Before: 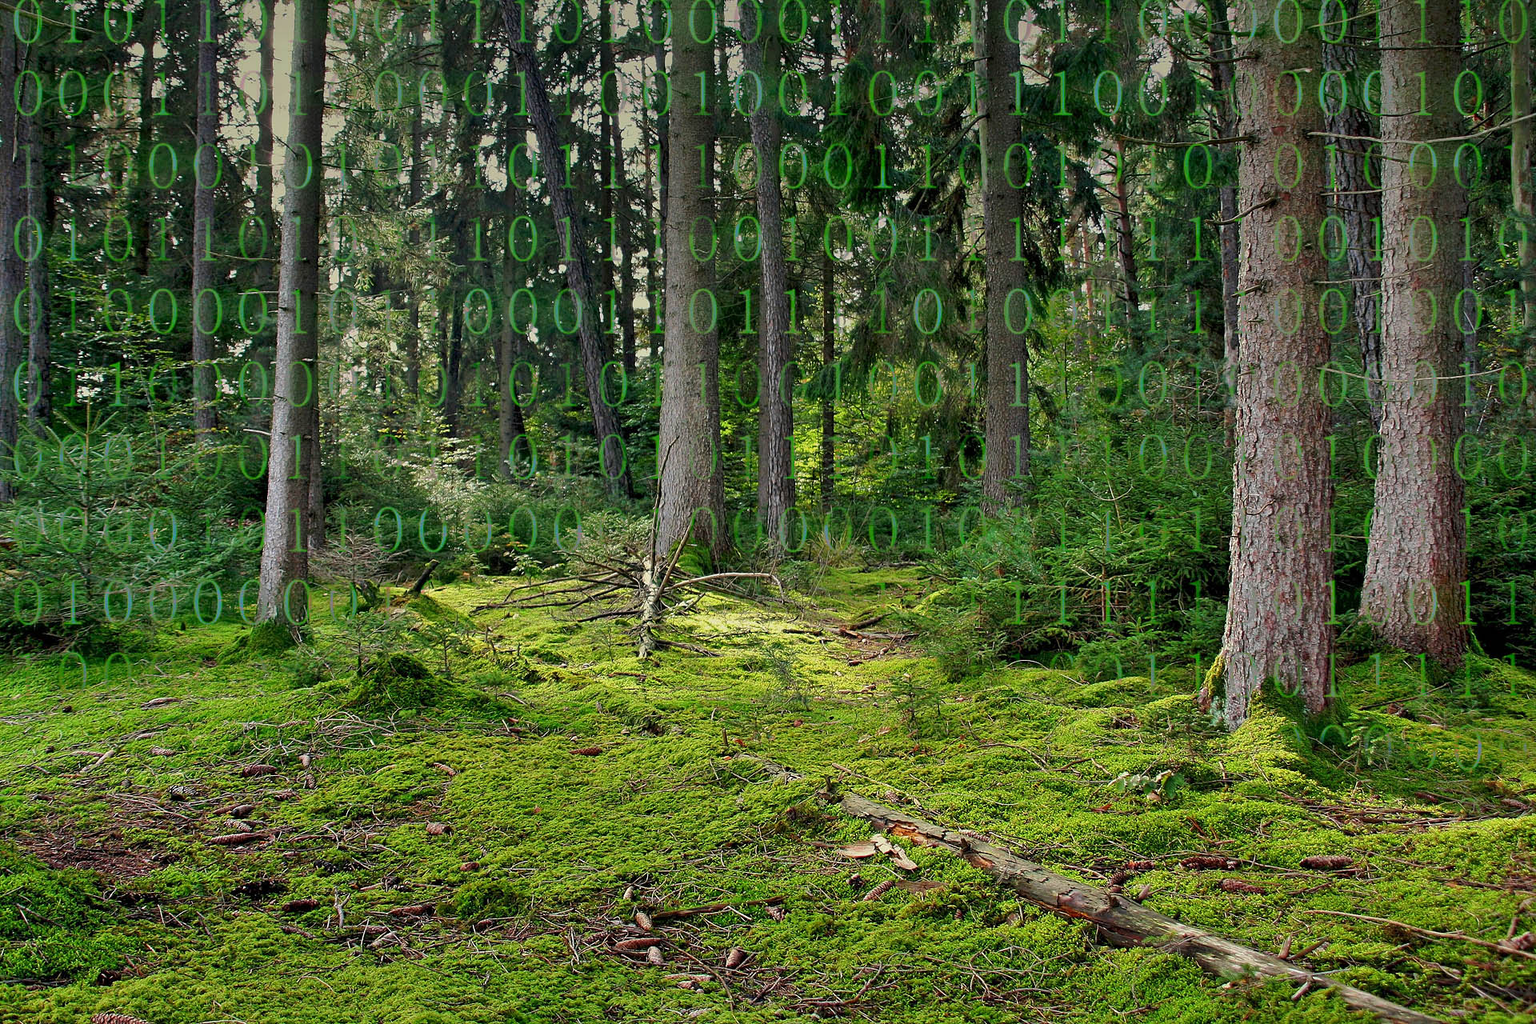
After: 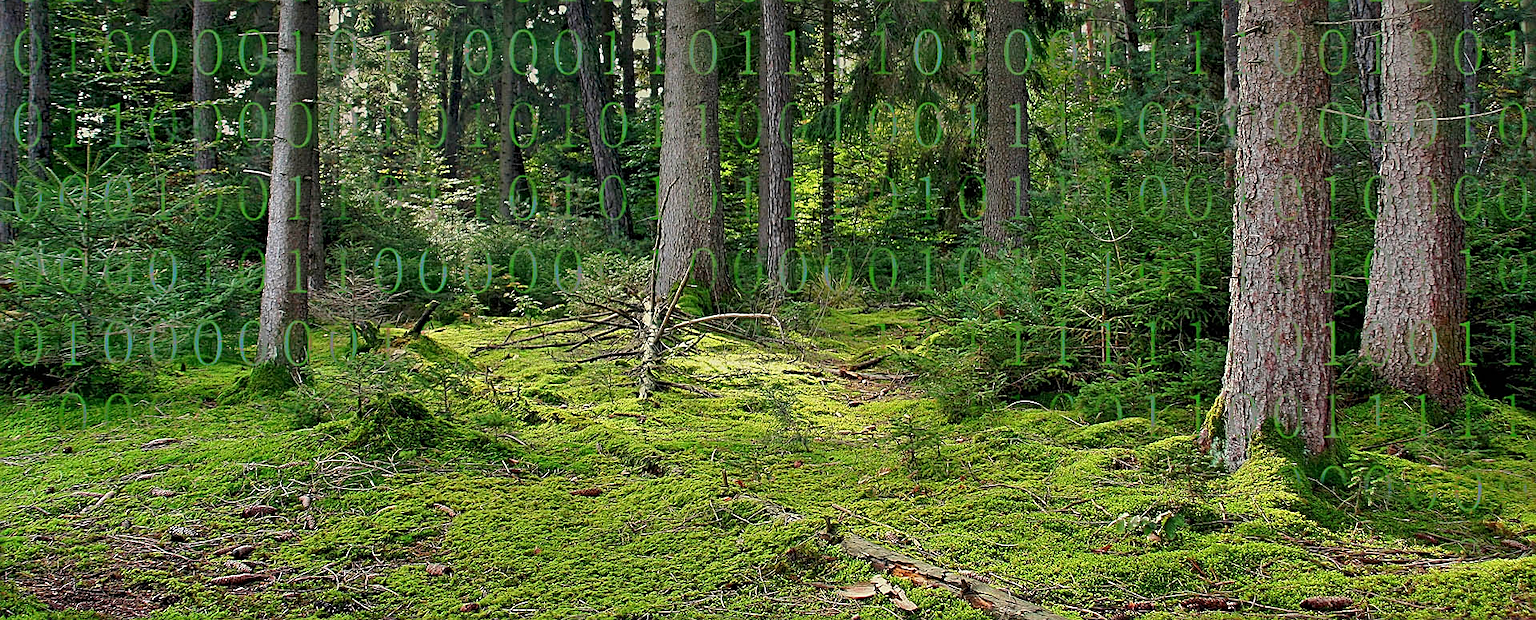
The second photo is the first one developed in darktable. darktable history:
sharpen: on, module defaults
crop and rotate: top 25.357%, bottom 13.942%
